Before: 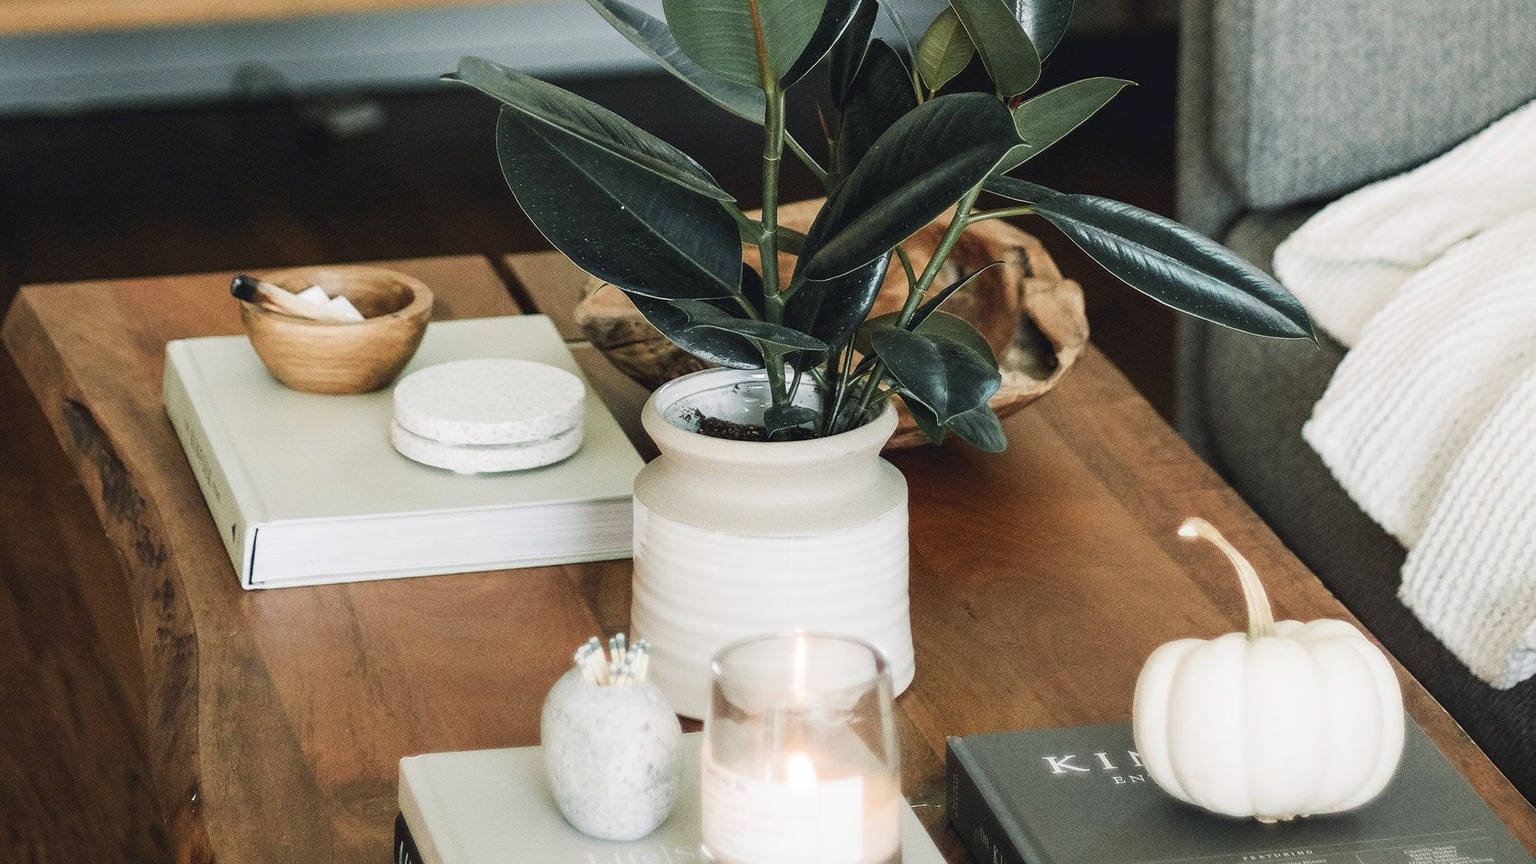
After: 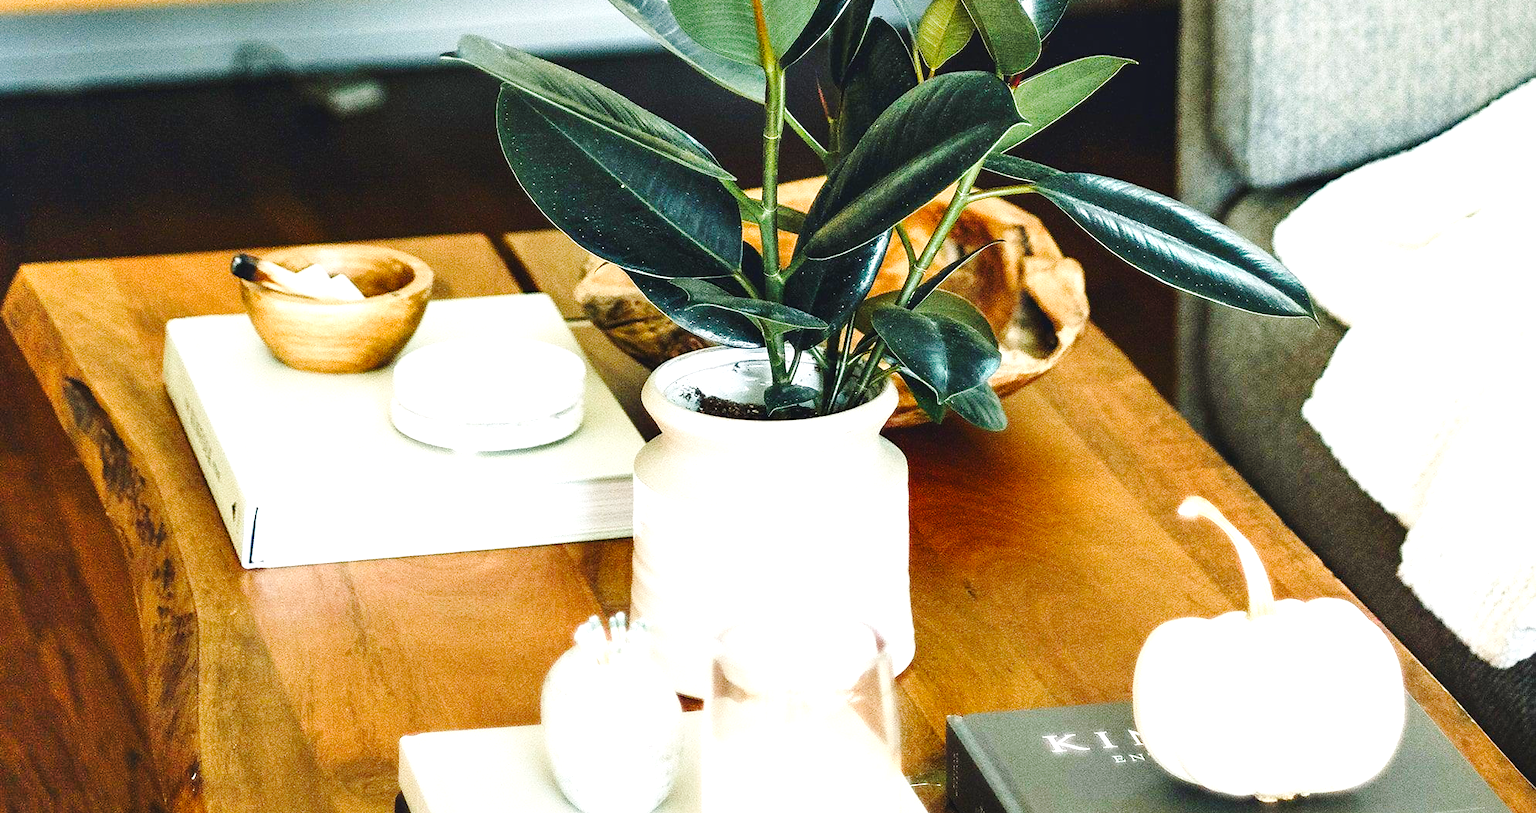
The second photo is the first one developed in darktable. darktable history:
shadows and highlights: radius 111.77, shadows 51.08, white point adjustment 9.15, highlights -3.03, soften with gaussian
color balance rgb: perceptual saturation grading › global saturation 20%, perceptual saturation grading › highlights -25.208%, perceptual saturation grading › shadows 50.177%, global vibrance 25.314%
crop and rotate: top 2.528%, bottom 3.291%
base curve: curves: ch0 [(0, 0) (0.028, 0.03) (0.121, 0.232) (0.46, 0.748) (0.859, 0.968) (1, 1)], preserve colors none
